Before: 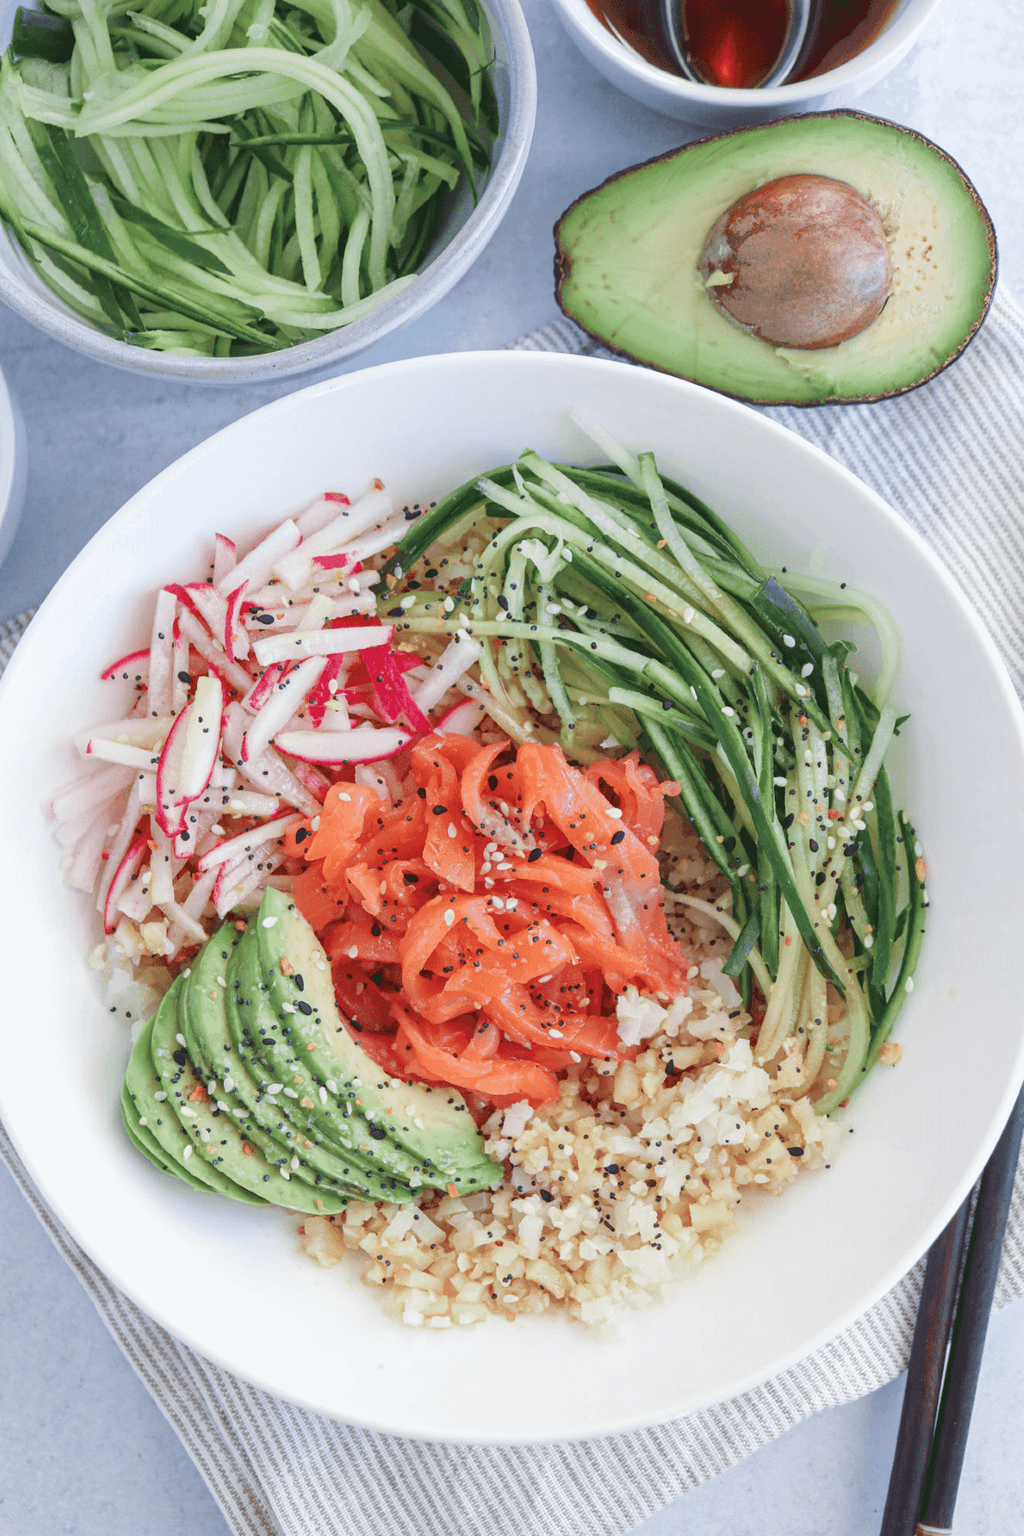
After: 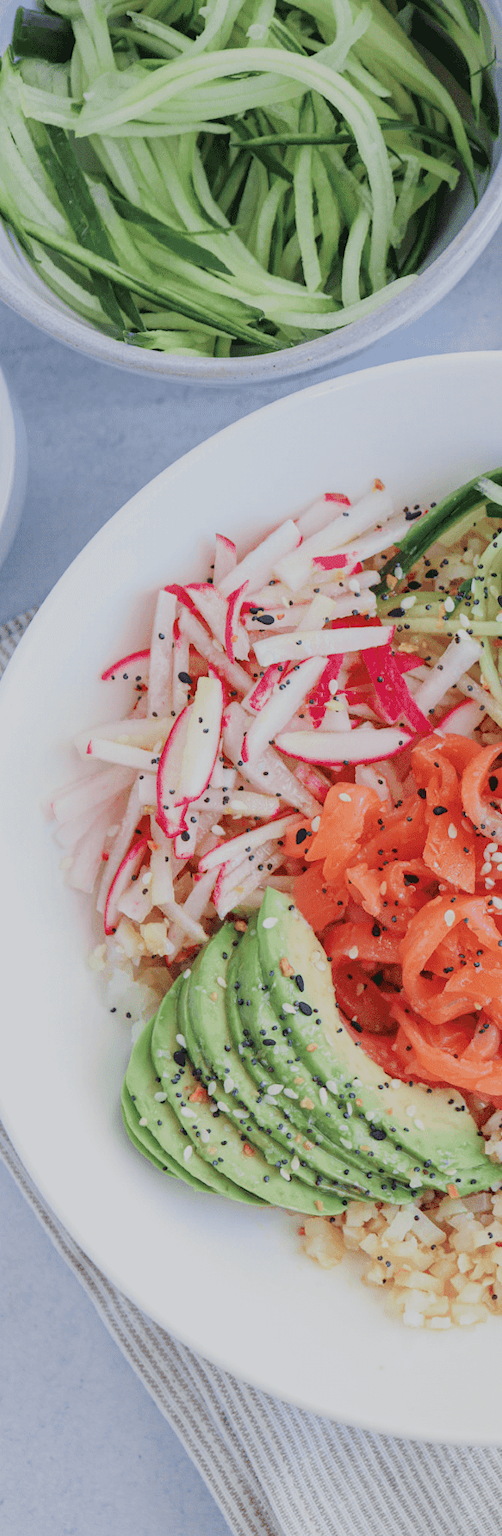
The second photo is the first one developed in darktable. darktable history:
crop and rotate: left 0%, top 0%, right 50.845%
filmic rgb: black relative exposure -8.42 EV, white relative exposure 4.68 EV, hardness 3.82, color science v6 (2022)
